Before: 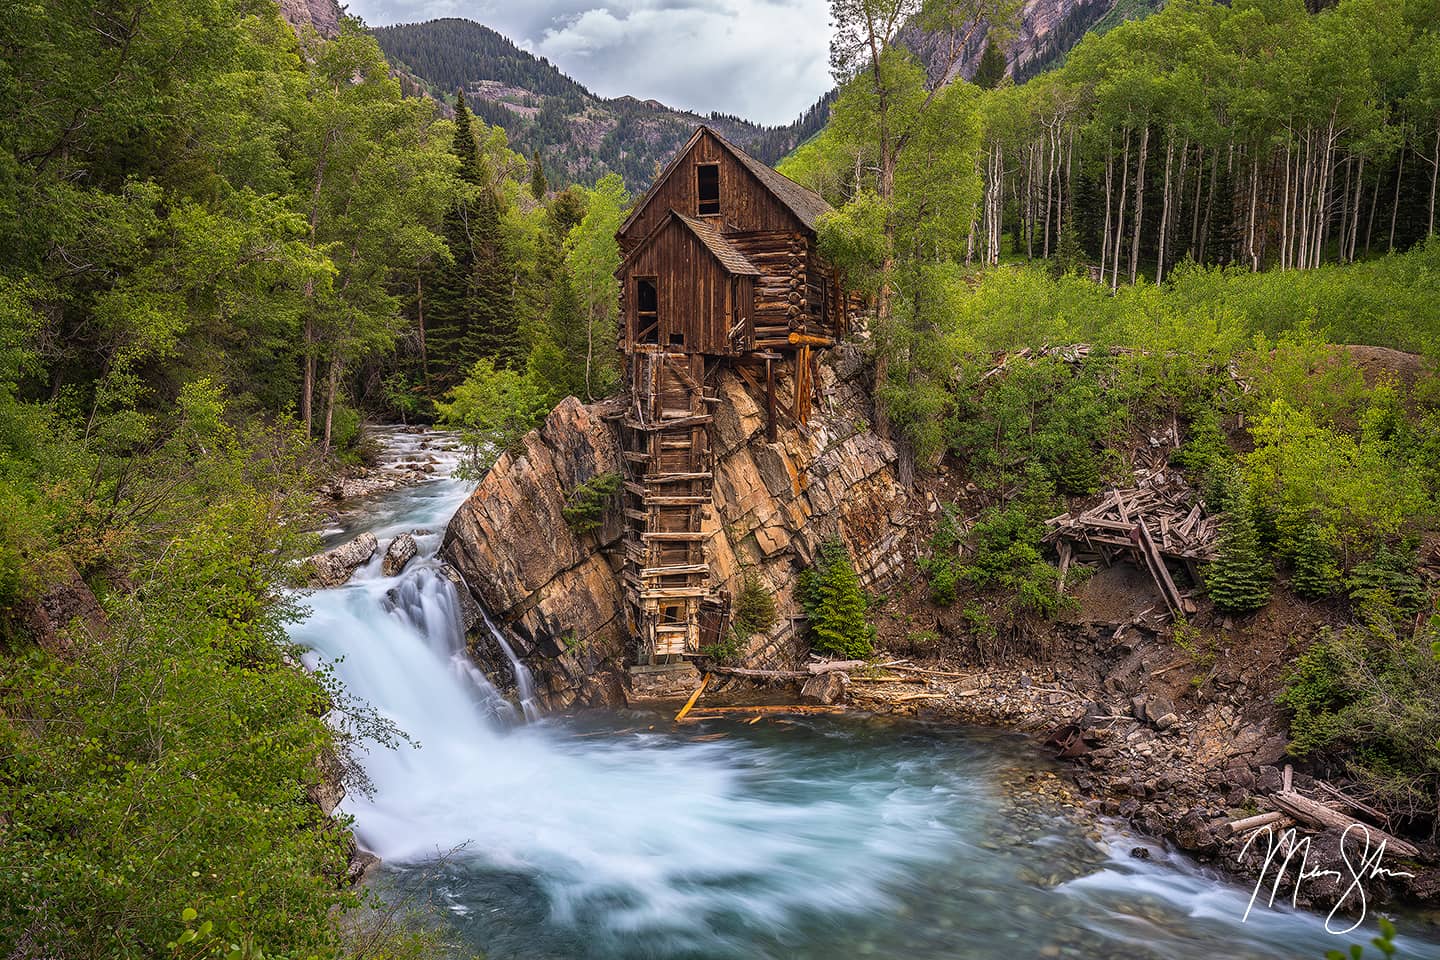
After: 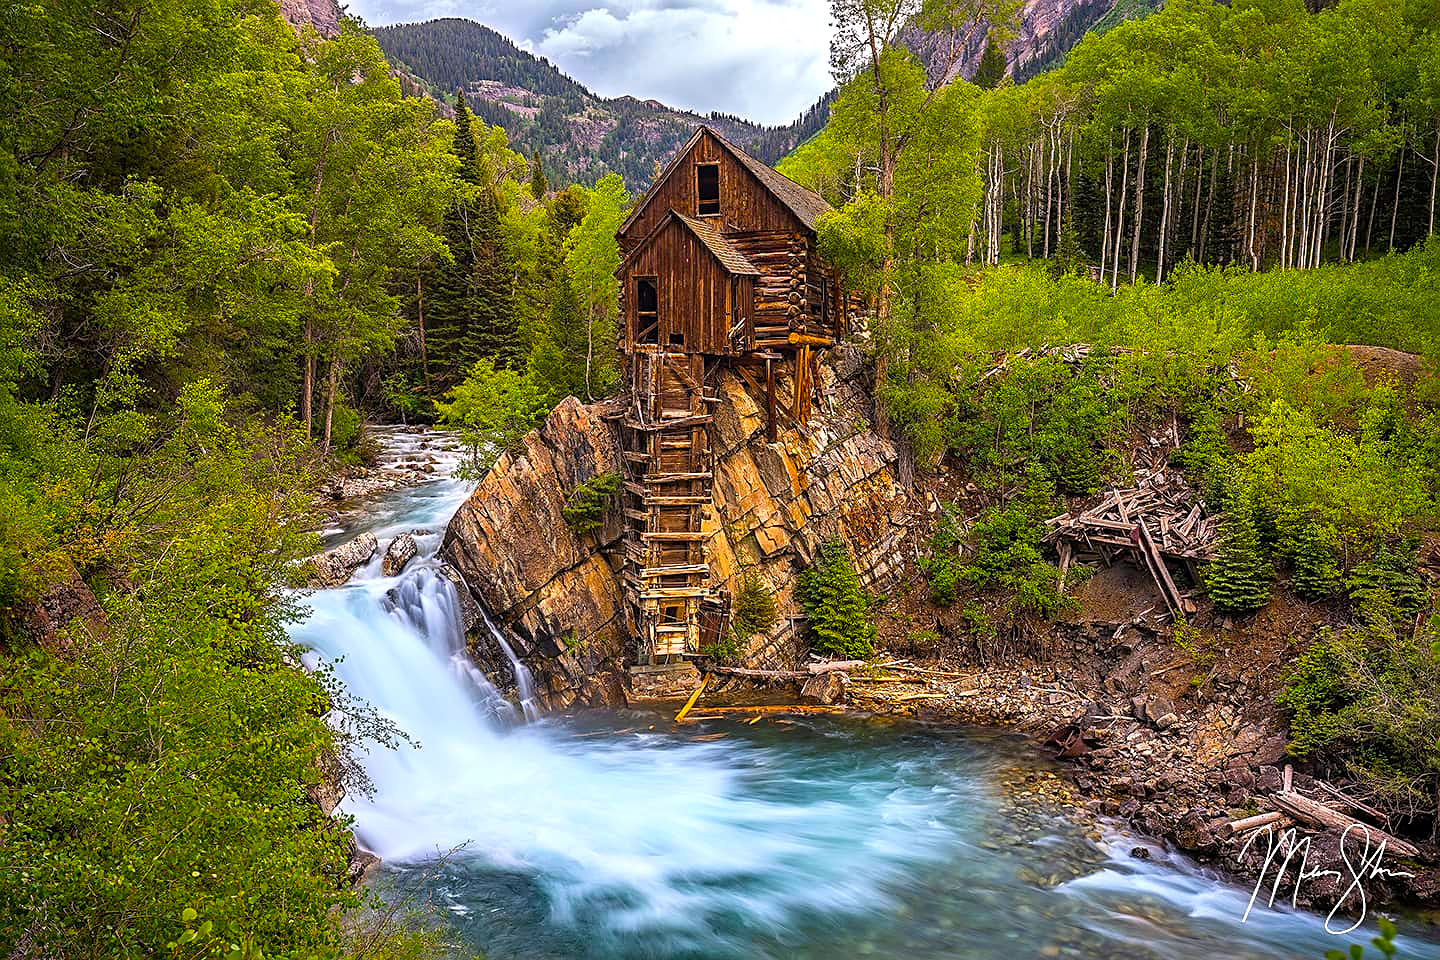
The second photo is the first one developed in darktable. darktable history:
sharpen: on, module defaults
exposure: black level correction 0.001, exposure 0.298 EV, compensate highlight preservation false
color balance rgb: linear chroma grading › global chroma 15.571%, perceptual saturation grading › global saturation 29.827%
